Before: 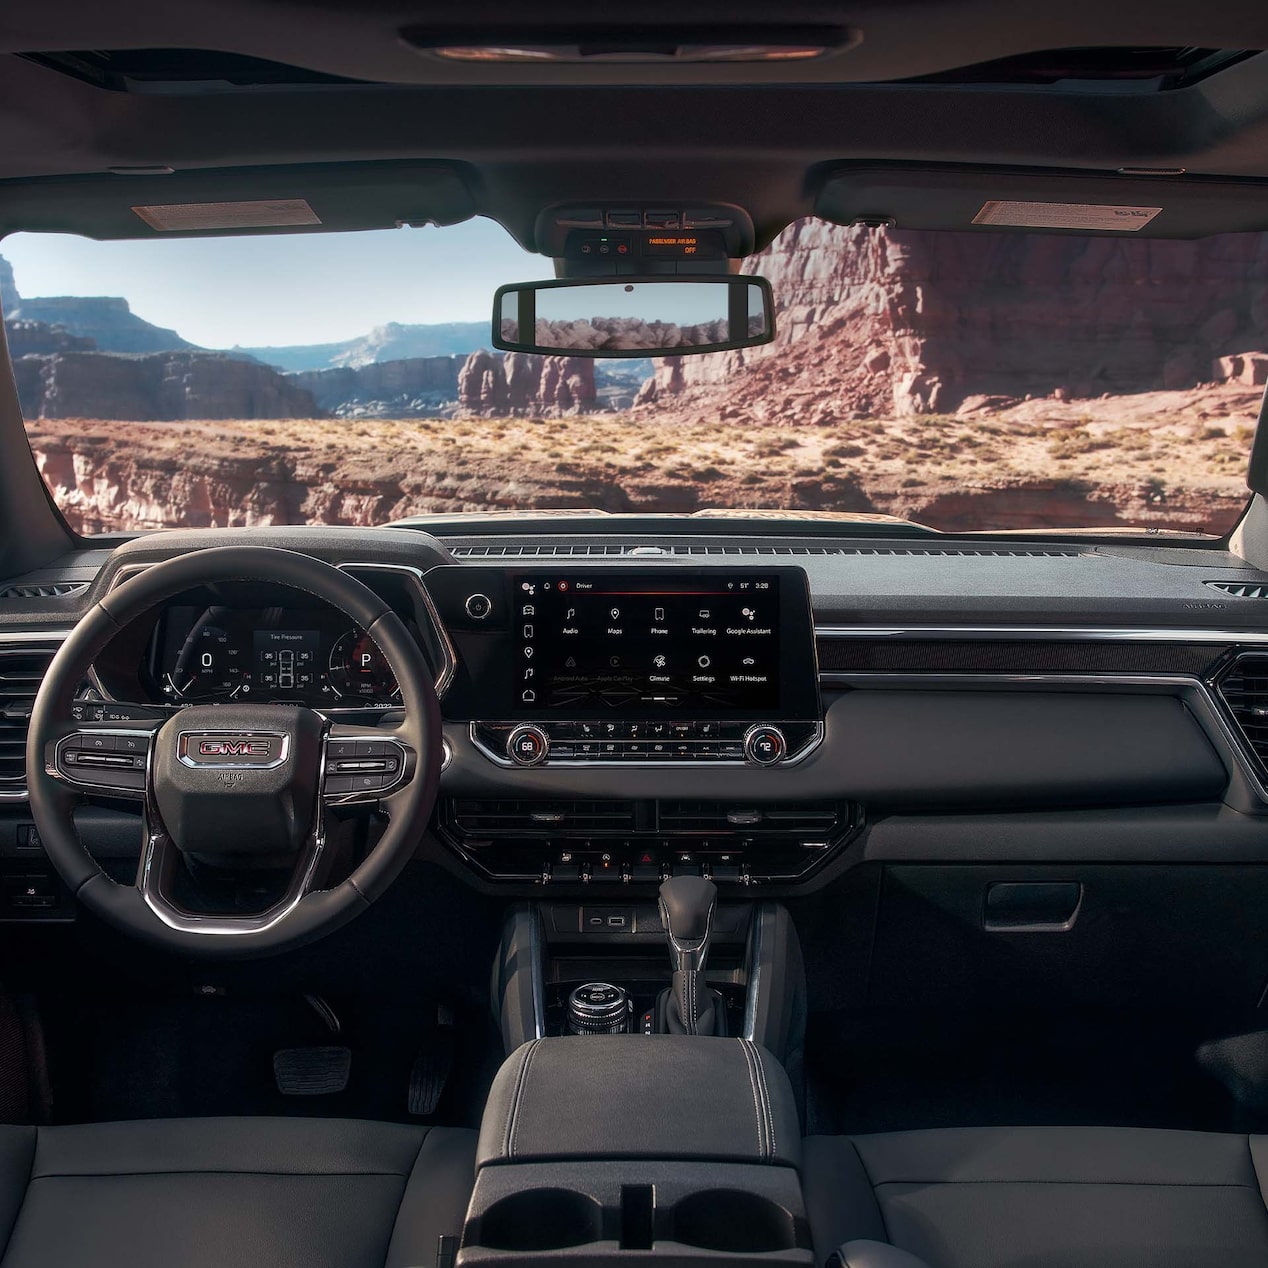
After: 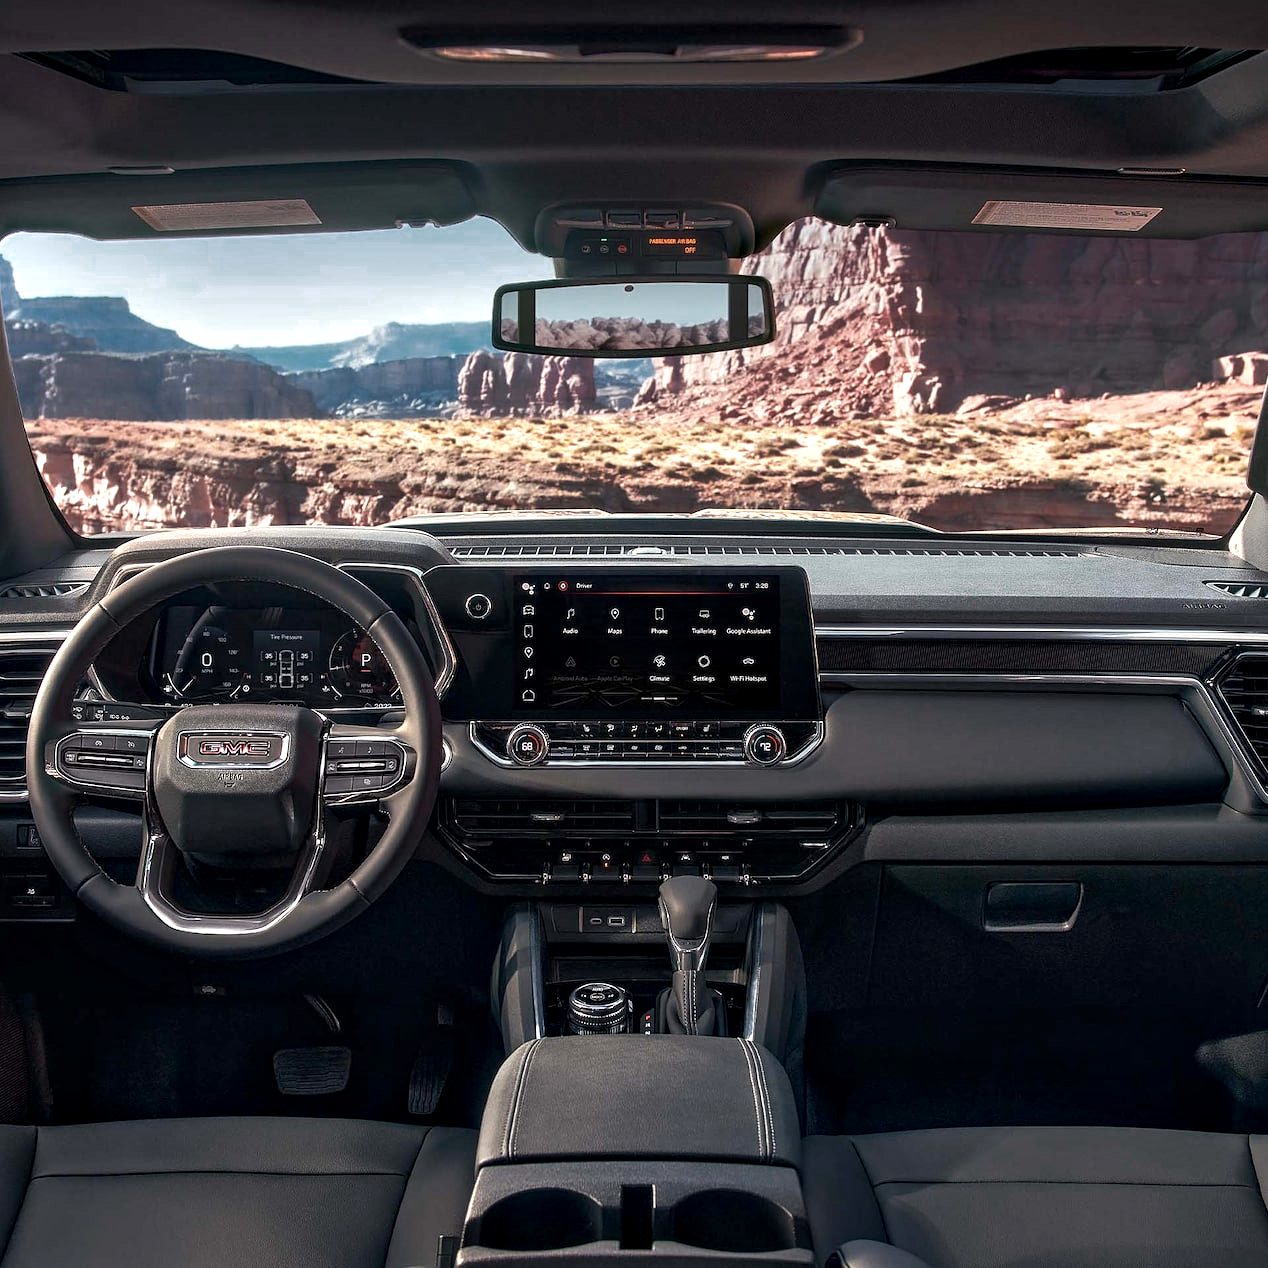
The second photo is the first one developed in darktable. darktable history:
contrast equalizer: y [[0.51, 0.537, 0.559, 0.574, 0.599, 0.618], [0.5 ×6], [0.5 ×6], [0 ×6], [0 ×6]]
exposure: black level correction 0, exposure 0.301 EV, compensate highlight preservation false
color zones: curves: ch0 [(0.25, 0.5) (0.636, 0.25) (0.75, 0.5)]
